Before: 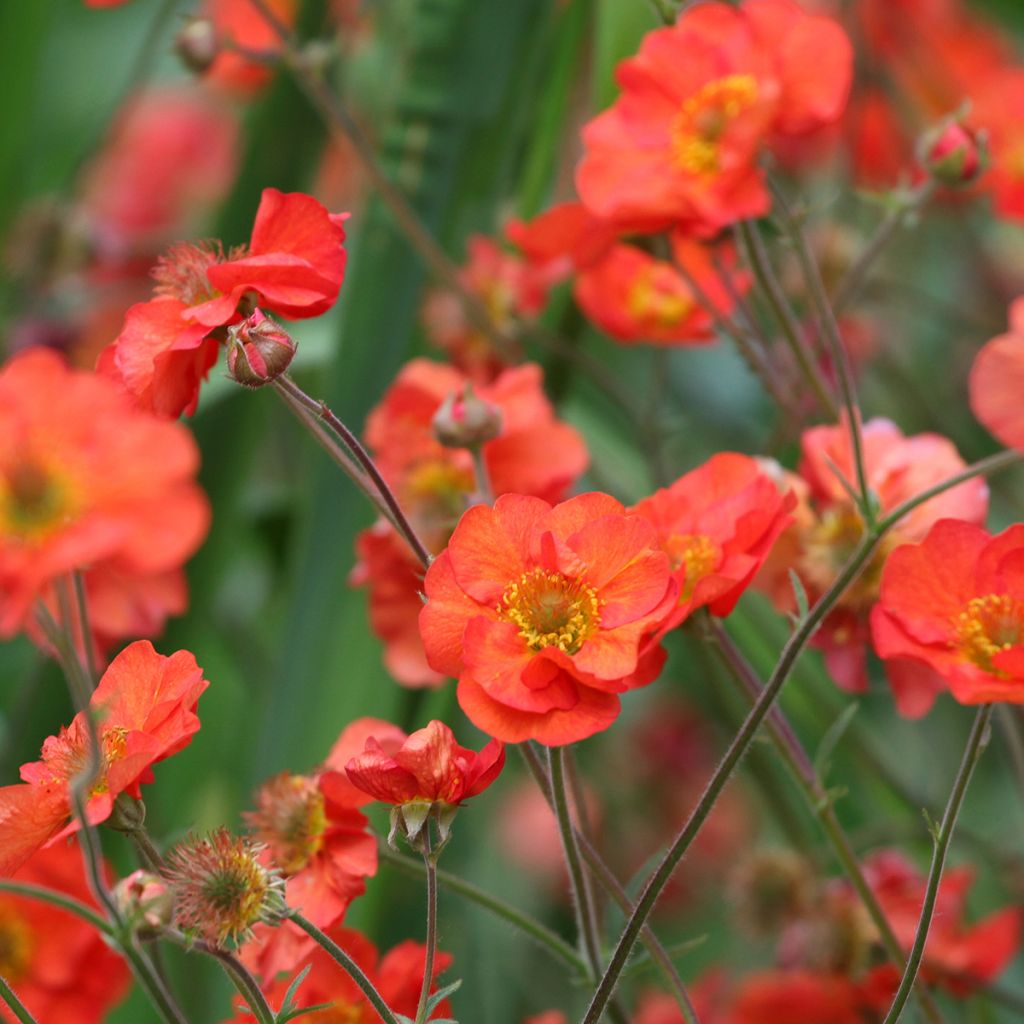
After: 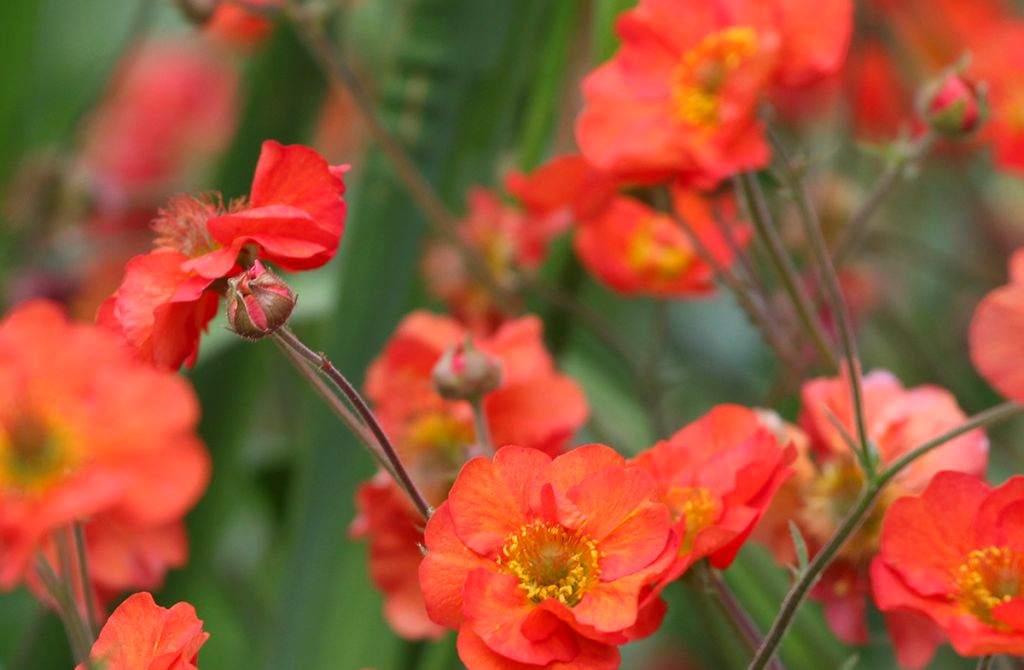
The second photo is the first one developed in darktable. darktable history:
crop and rotate: top 4.737%, bottom 29.765%
color correction: highlights a* 3.59, highlights b* 5.07
